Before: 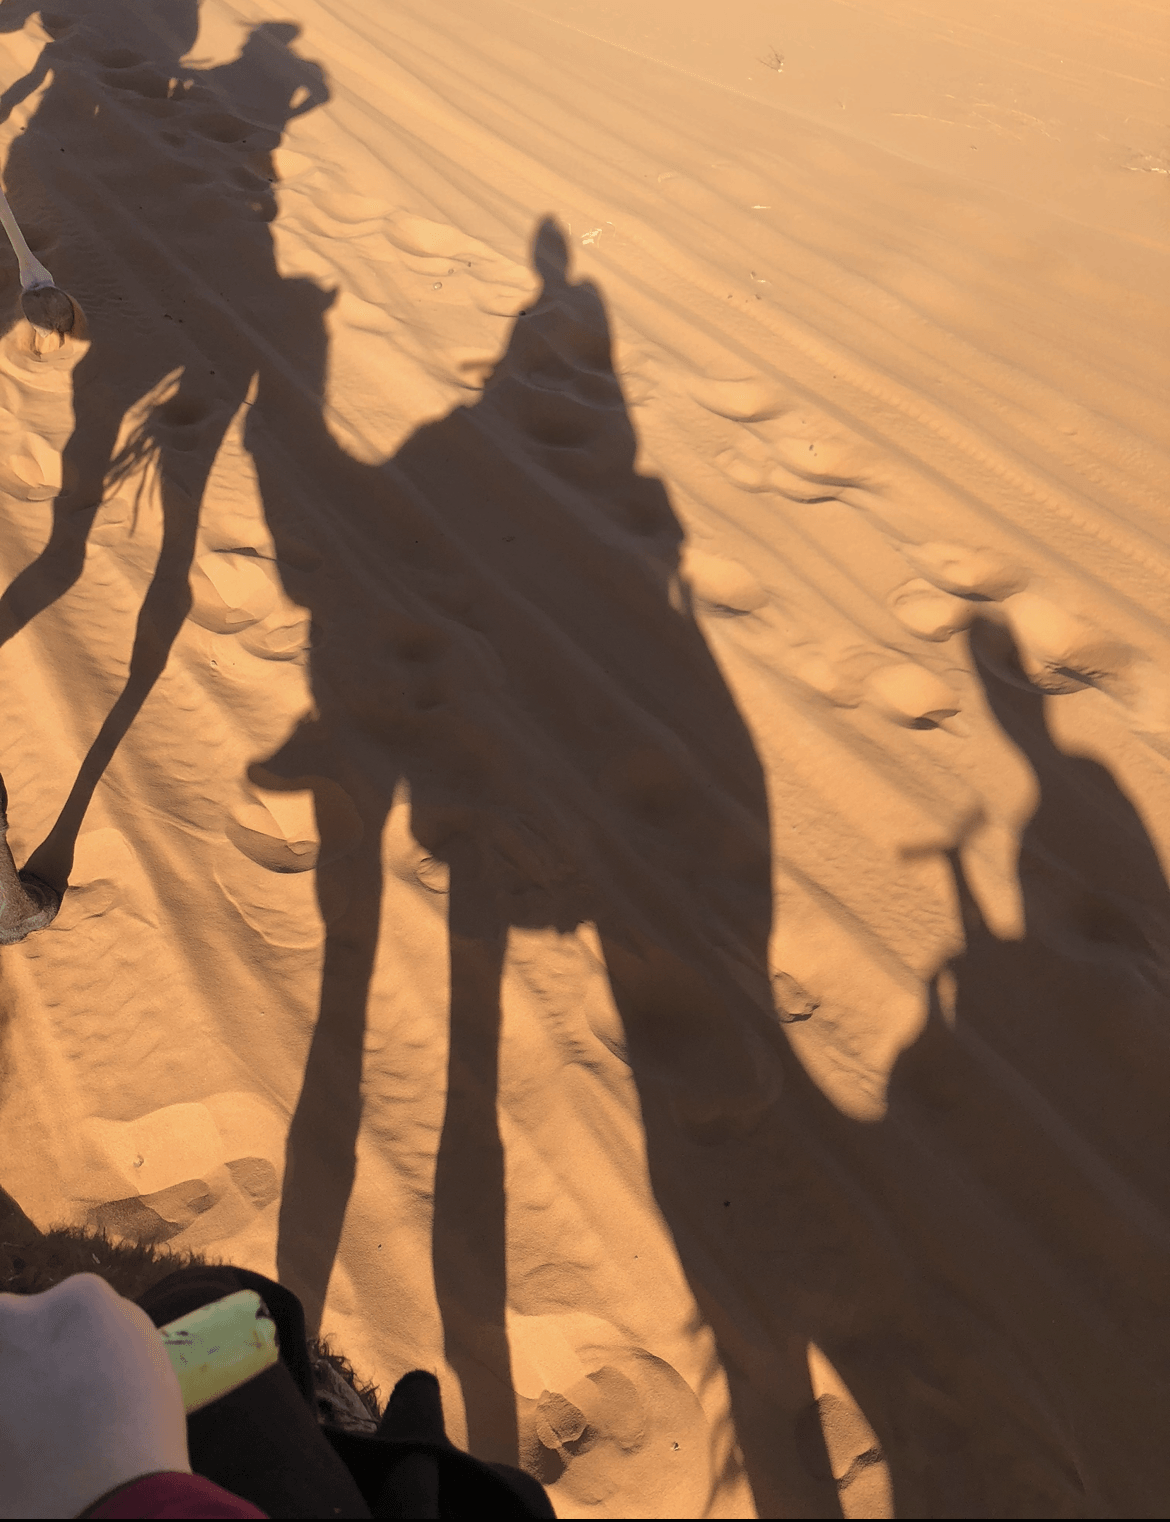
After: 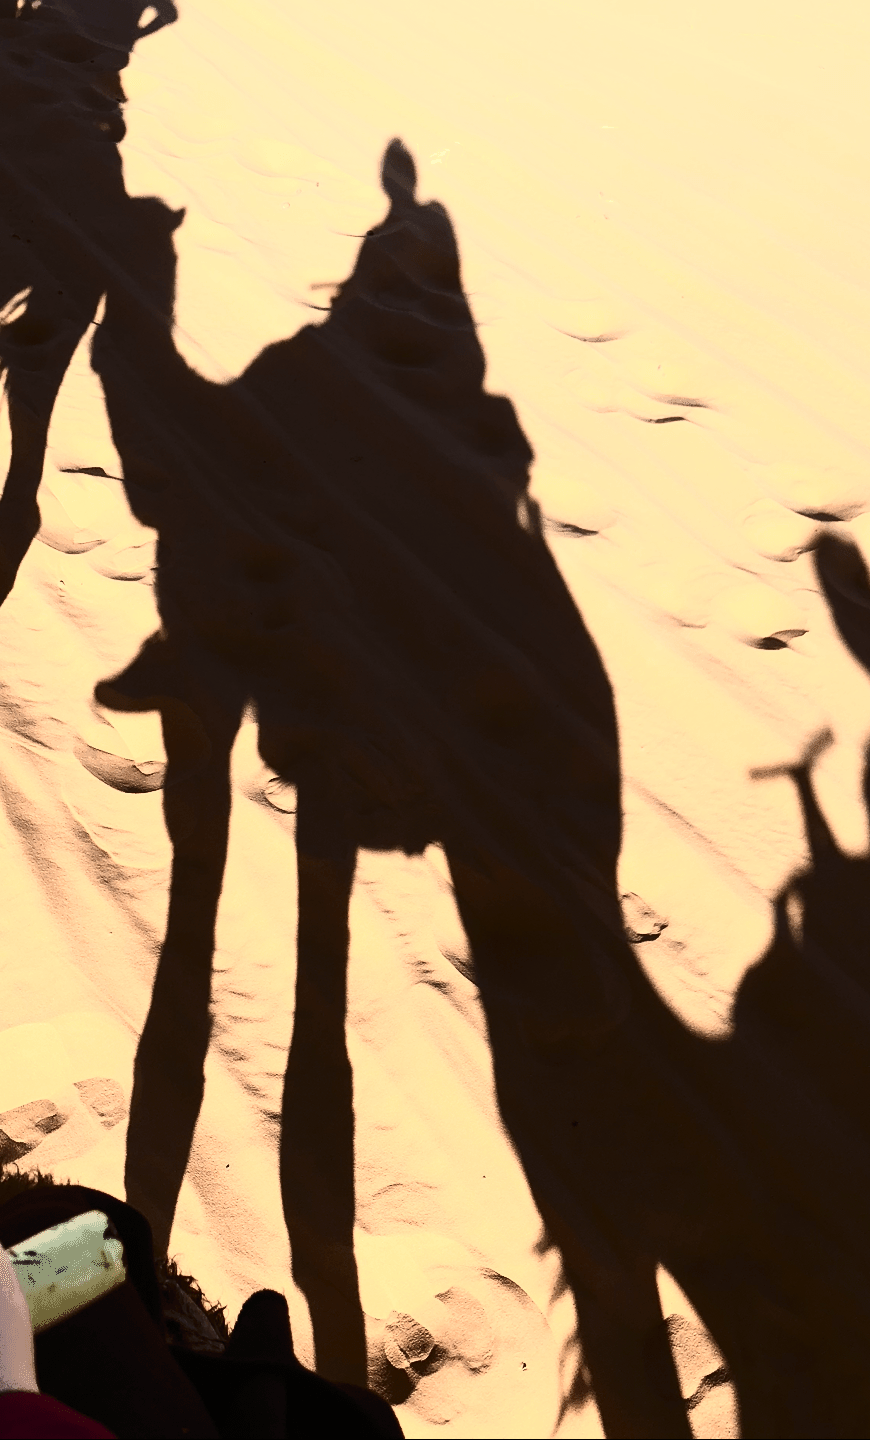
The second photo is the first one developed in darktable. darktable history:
crop and rotate: left 13%, top 5.344%, right 12.578%
contrast brightness saturation: contrast 0.93, brightness 0.199
